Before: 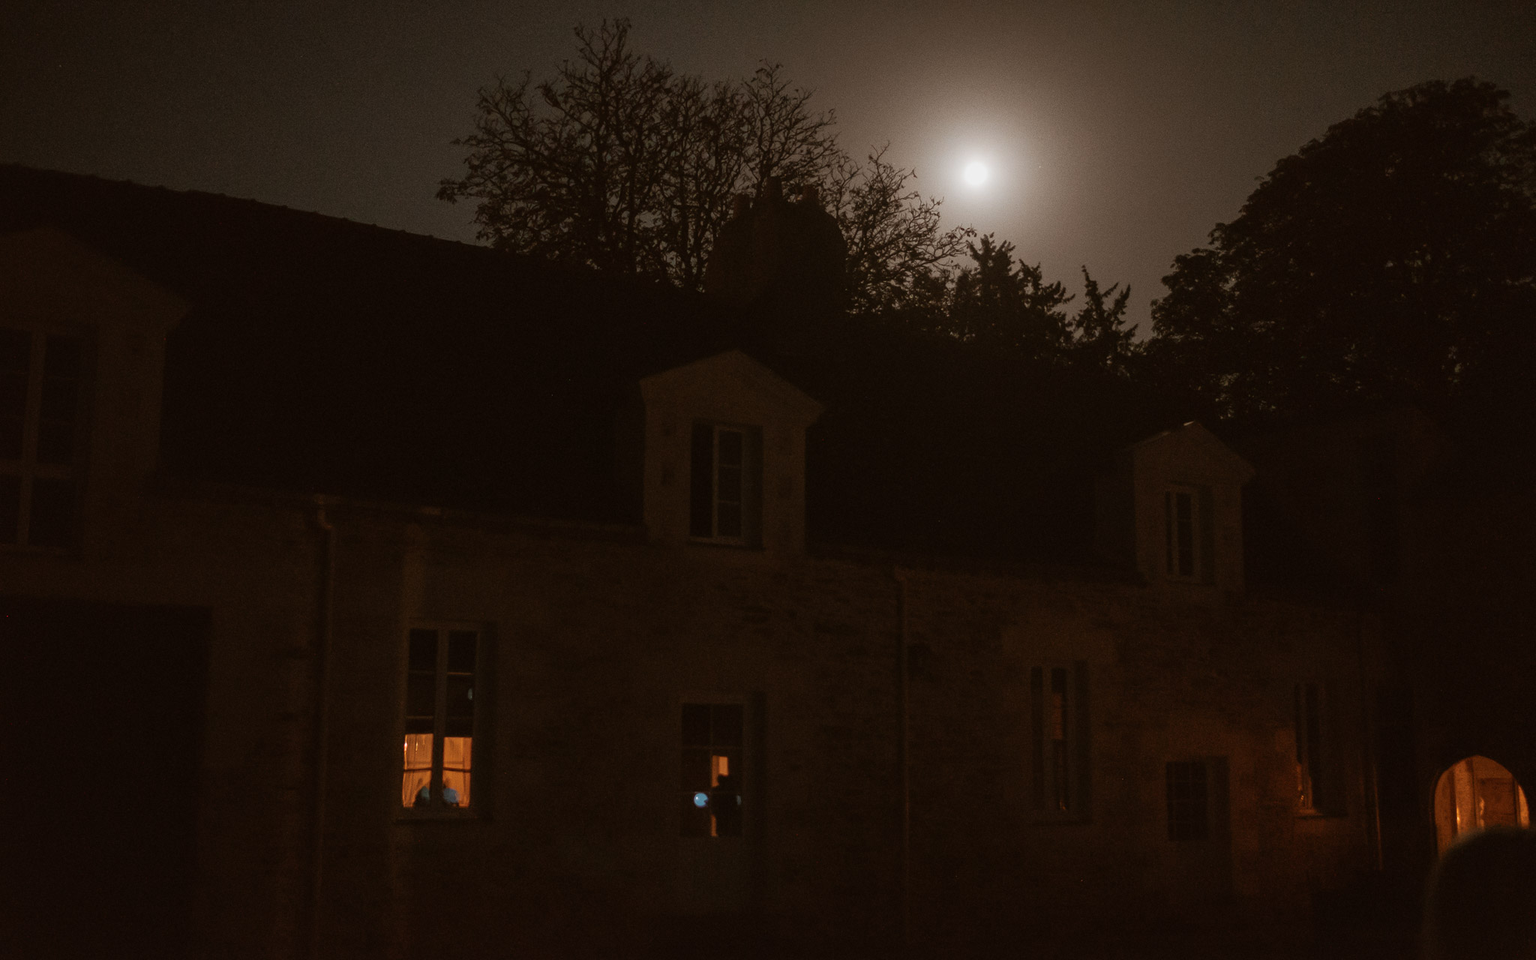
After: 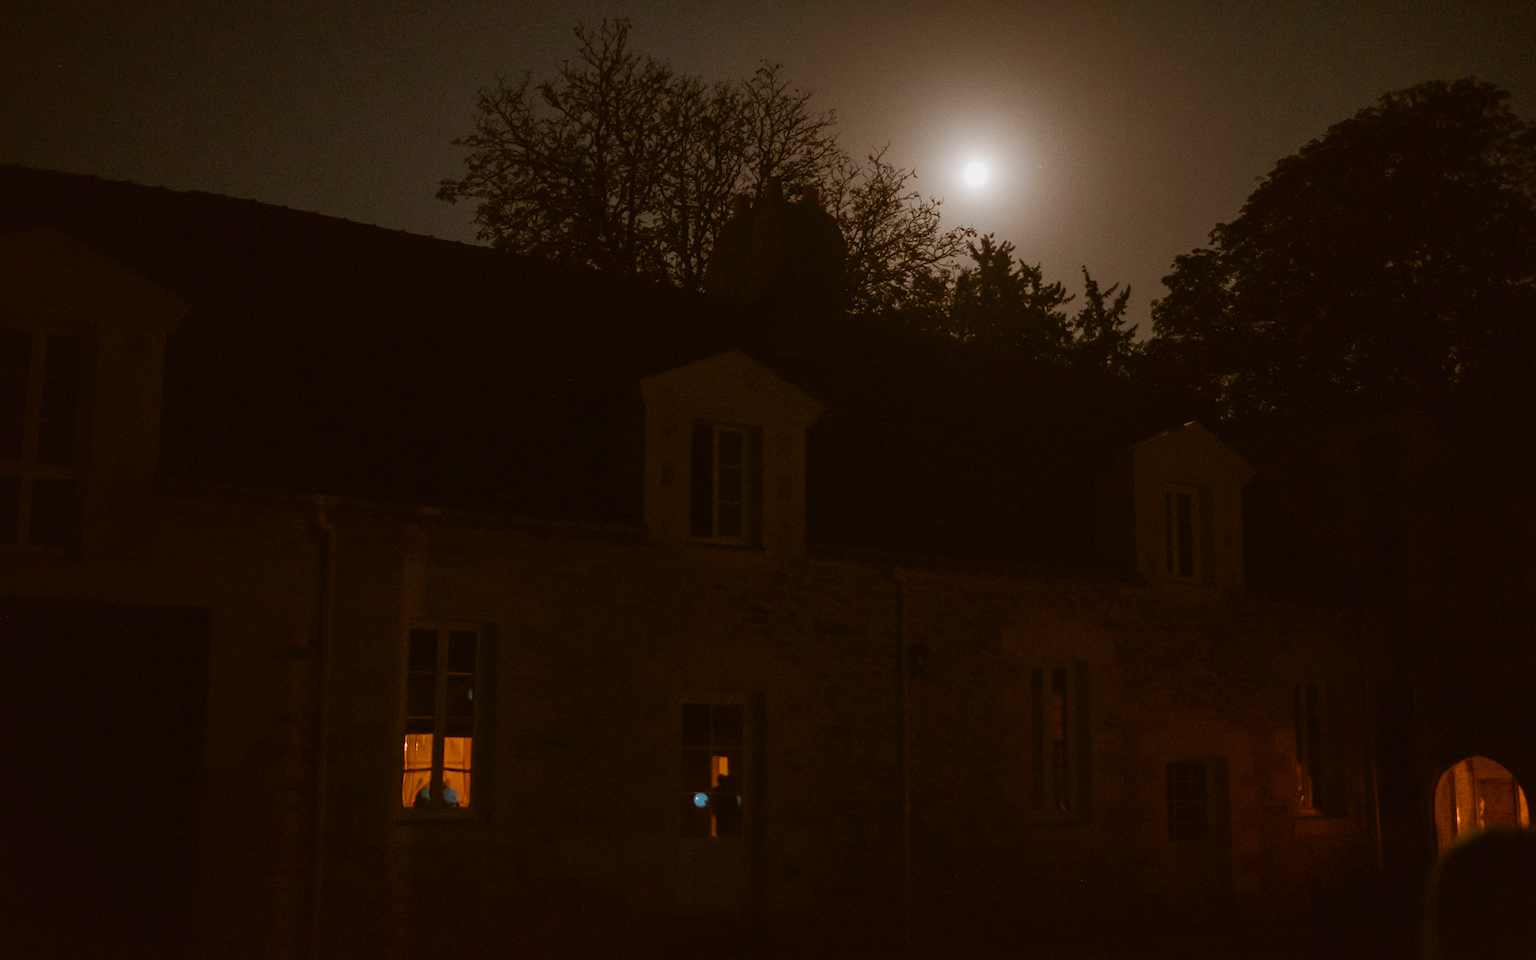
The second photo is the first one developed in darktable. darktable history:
color balance rgb: perceptual saturation grading › global saturation 34.847%, perceptual saturation grading › highlights -24.781%, perceptual saturation grading › shadows 25.908%
